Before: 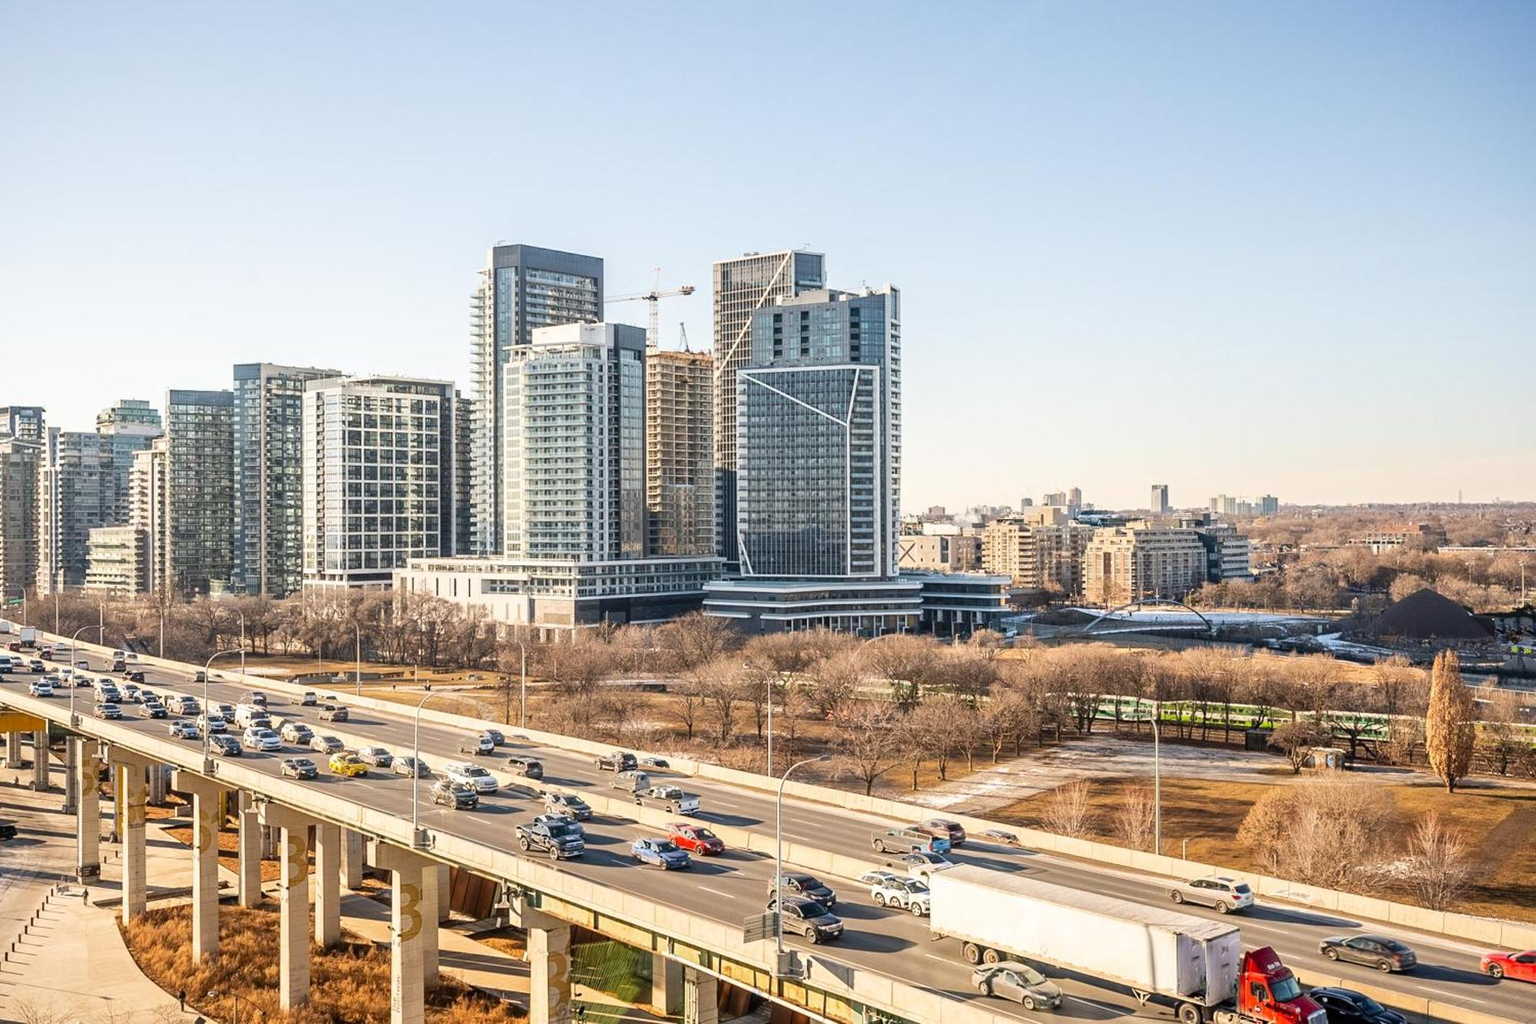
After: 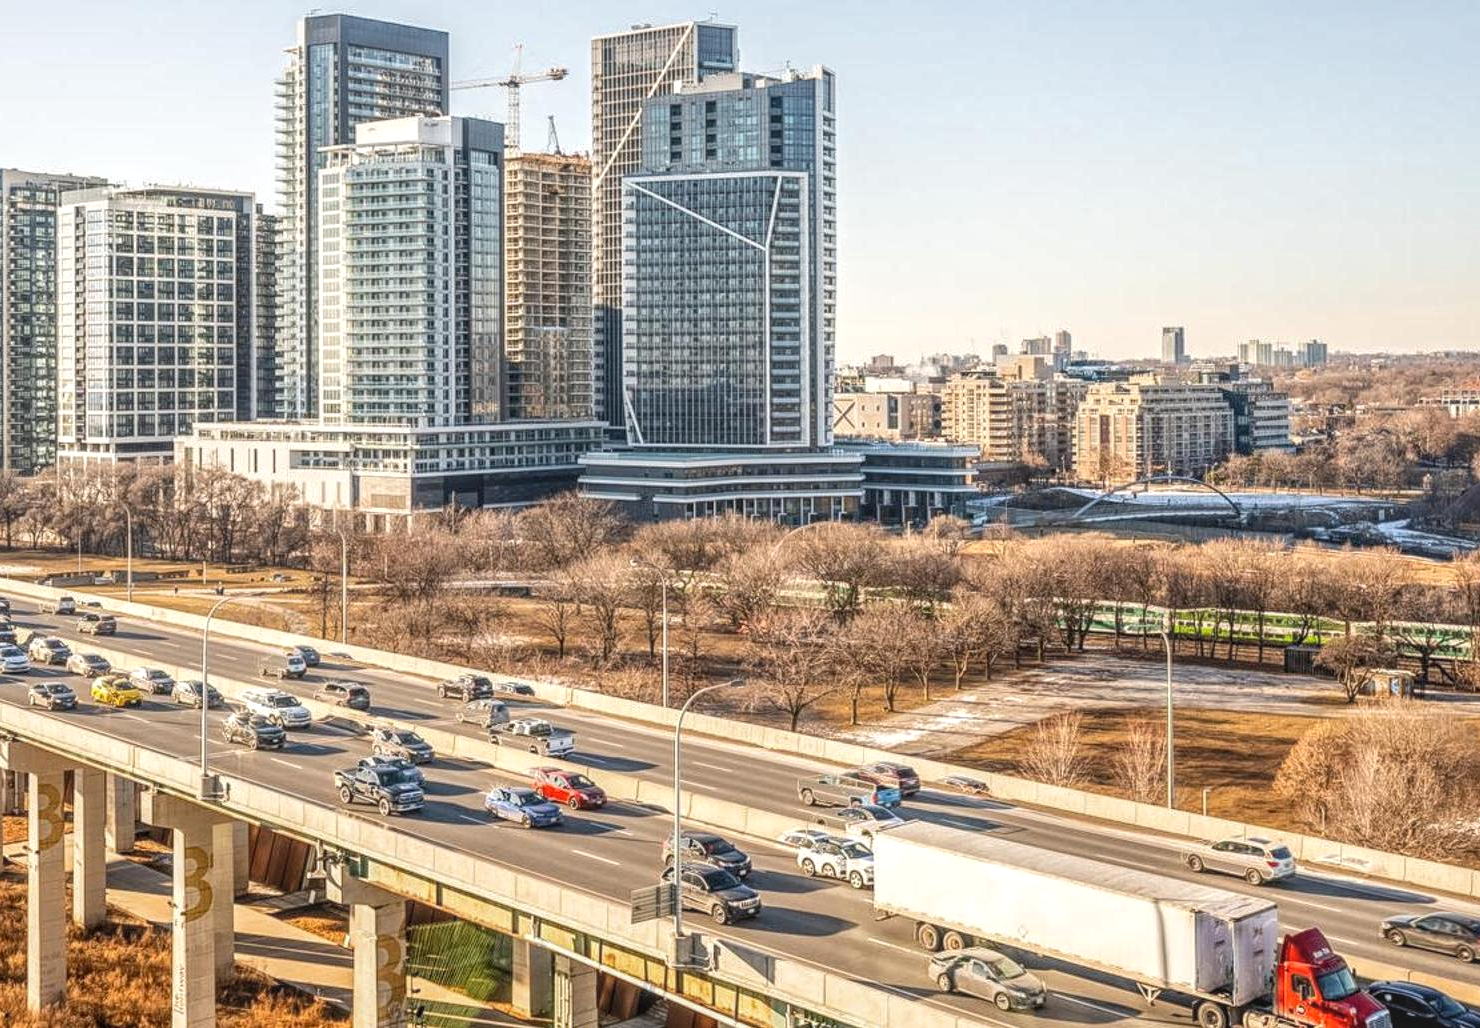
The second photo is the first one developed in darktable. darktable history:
crop: left 16.871%, top 22.857%, right 9.116%
local contrast: highlights 74%, shadows 55%, detail 176%, midtone range 0.207
